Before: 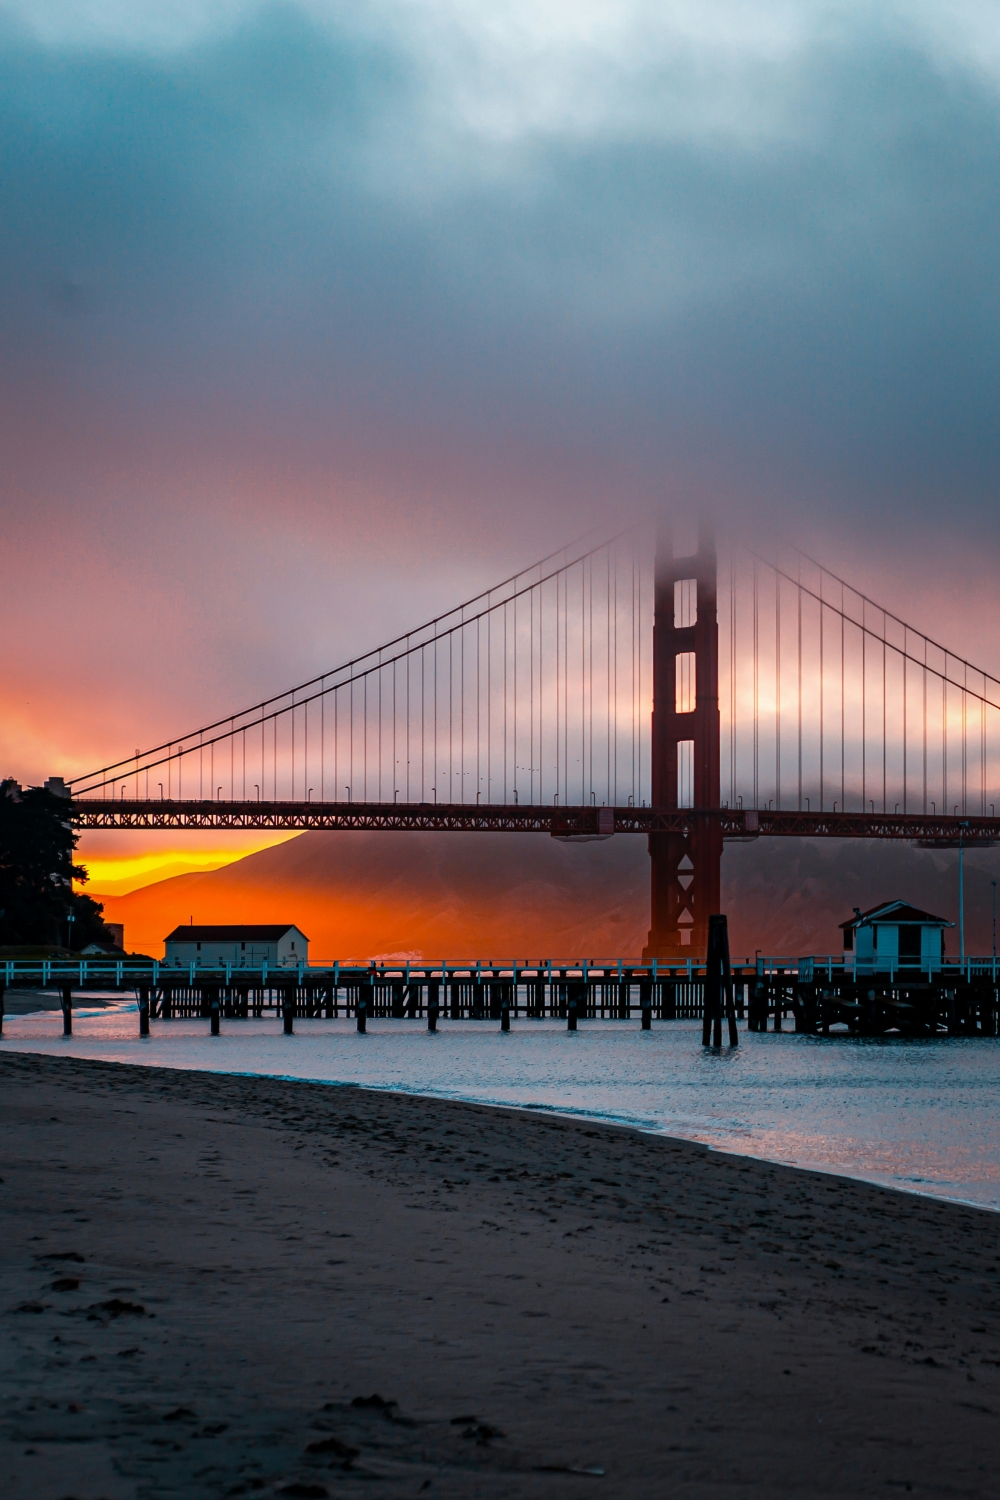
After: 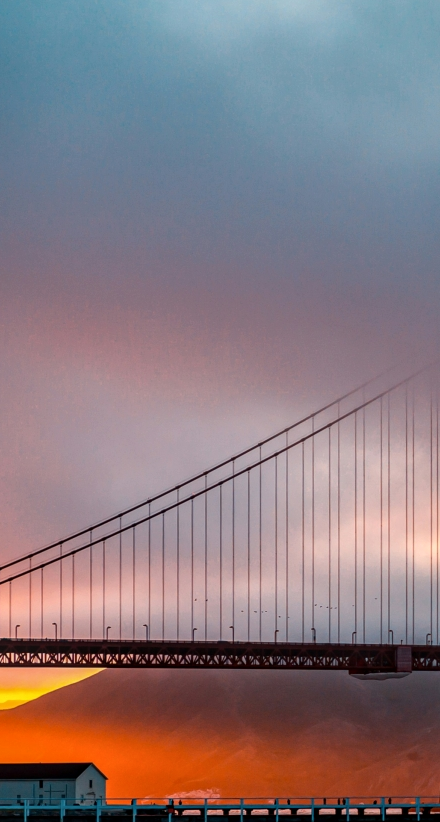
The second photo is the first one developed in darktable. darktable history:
crop: left 20.248%, top 10.86%, right 35.675%, bottom 34.321%
local contrast: on, module defaults
